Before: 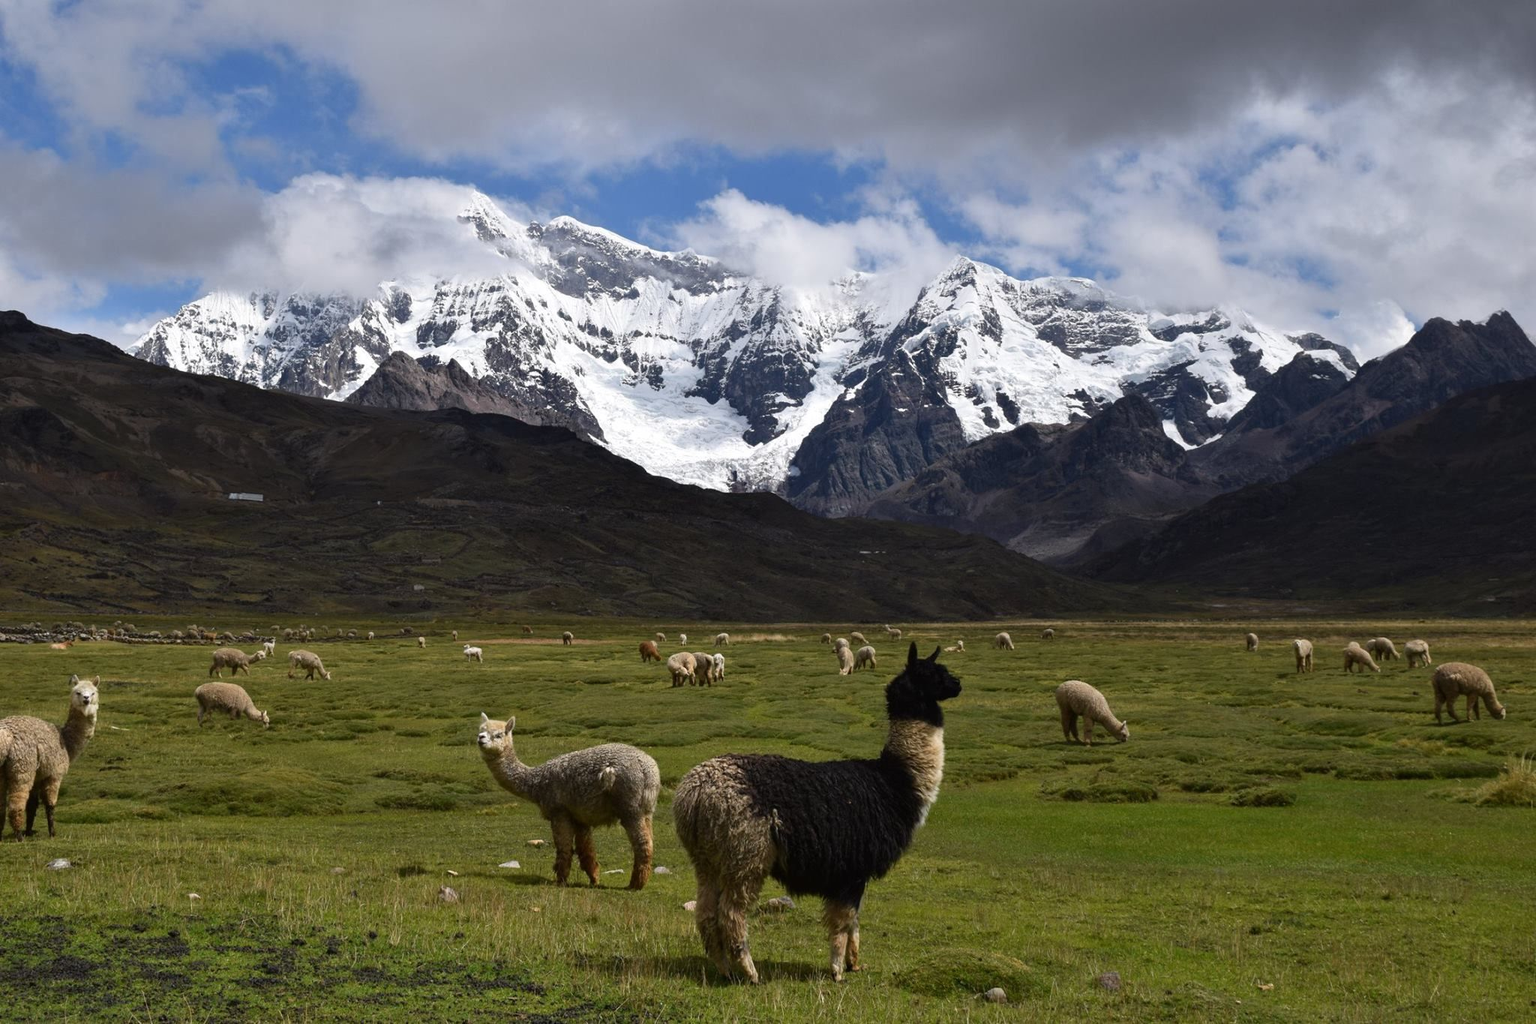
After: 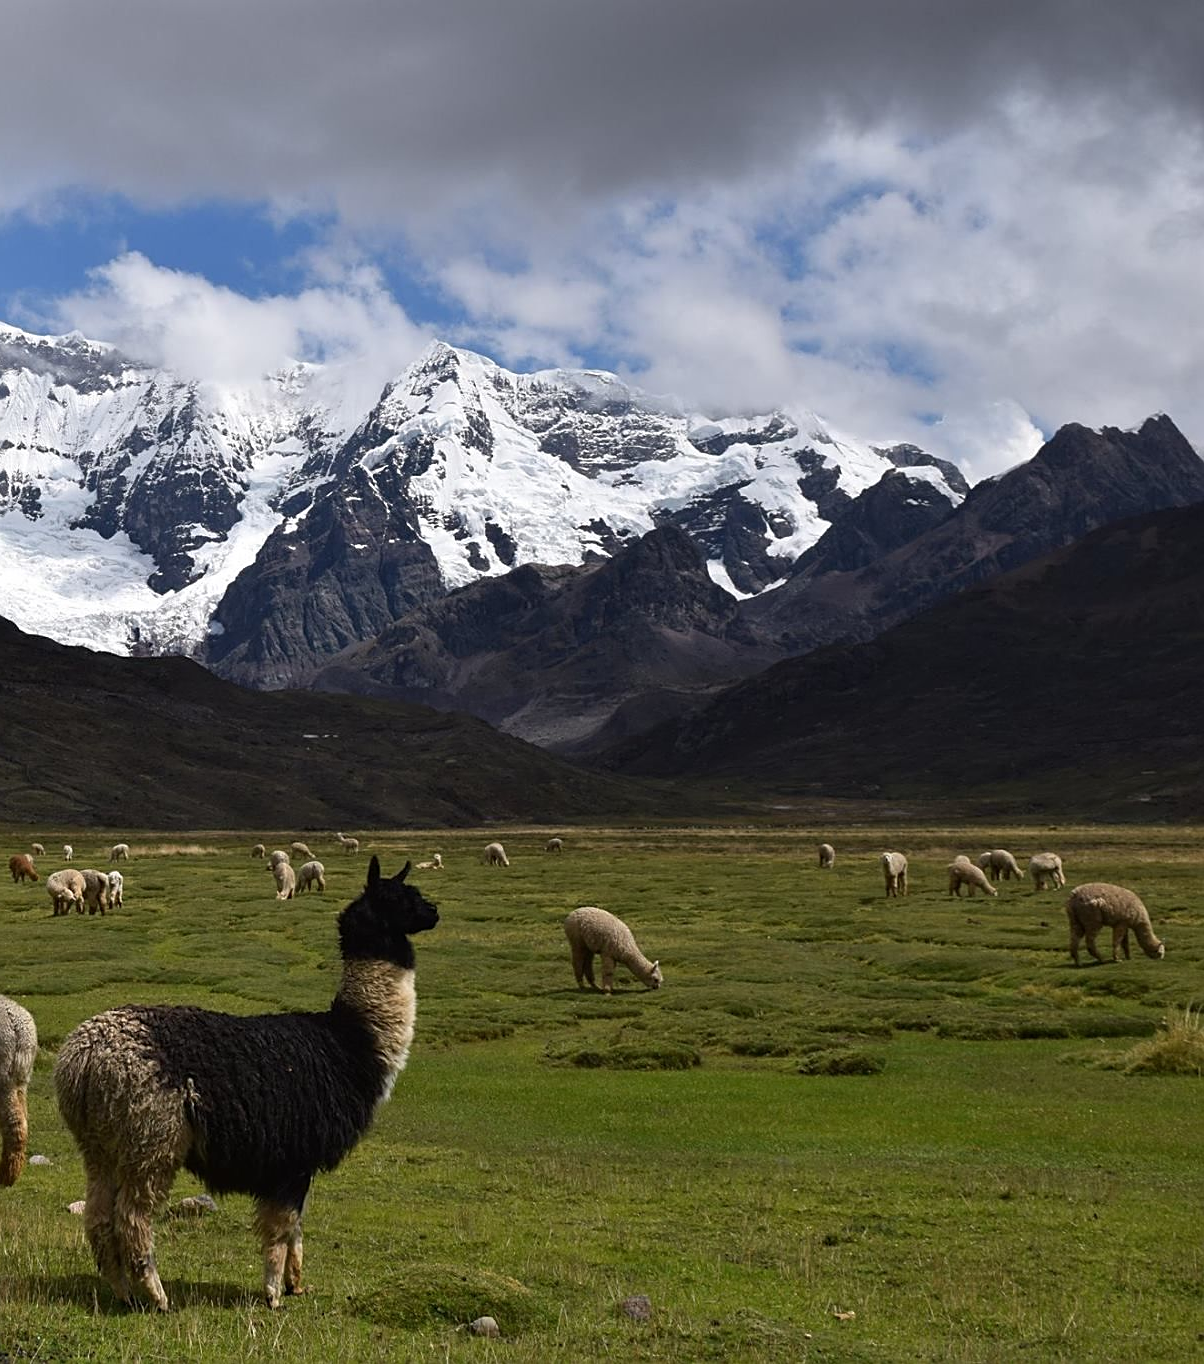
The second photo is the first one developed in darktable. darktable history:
sharpen: on, module defaults
crop: left 41.175%
